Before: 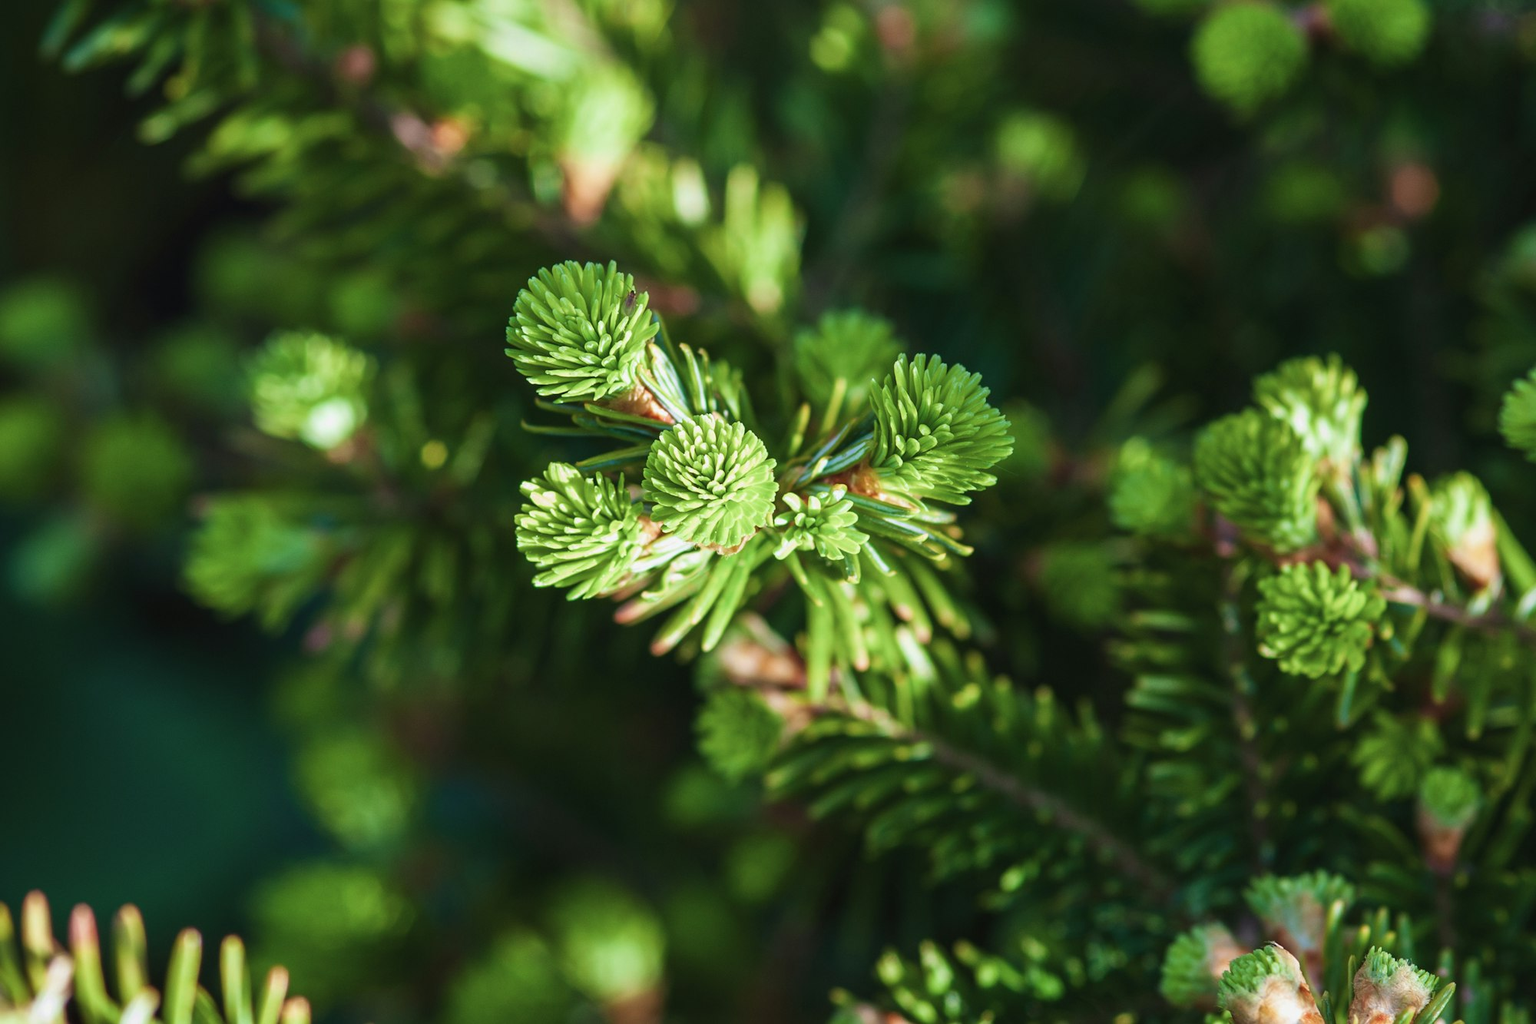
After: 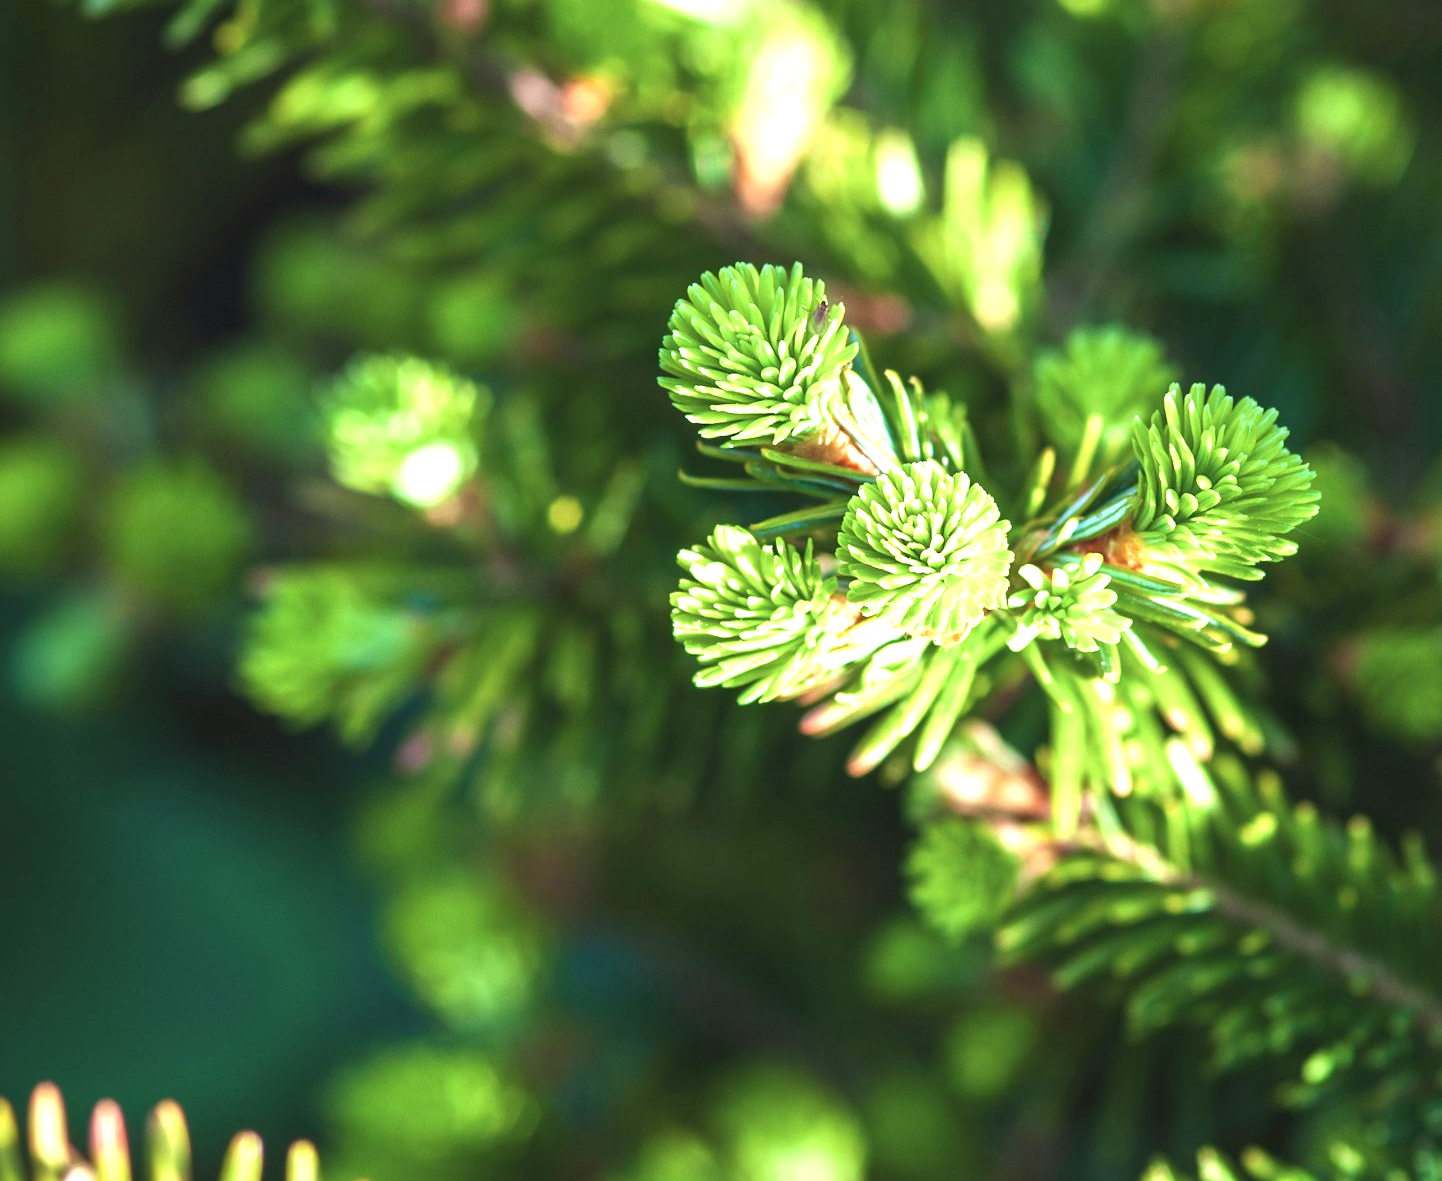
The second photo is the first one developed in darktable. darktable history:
exposure: black level correction 0, exposure 1.199 EV, compensate highlight preservation false
crop: top 5.787%, right 27.894%, bottom 5.584%
